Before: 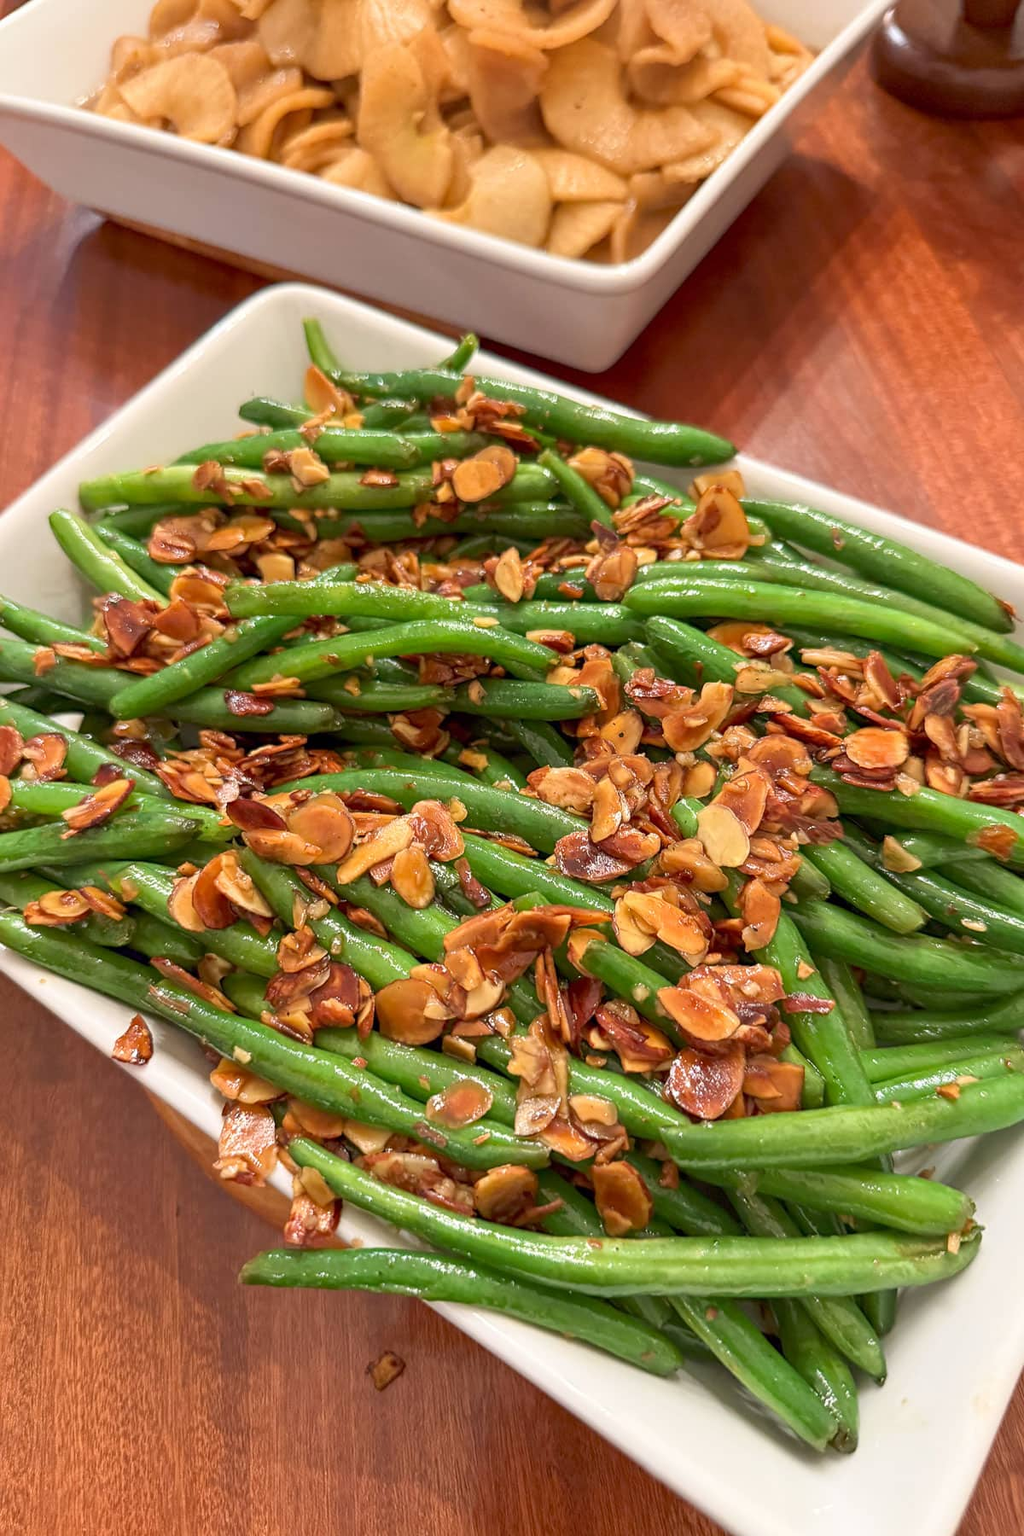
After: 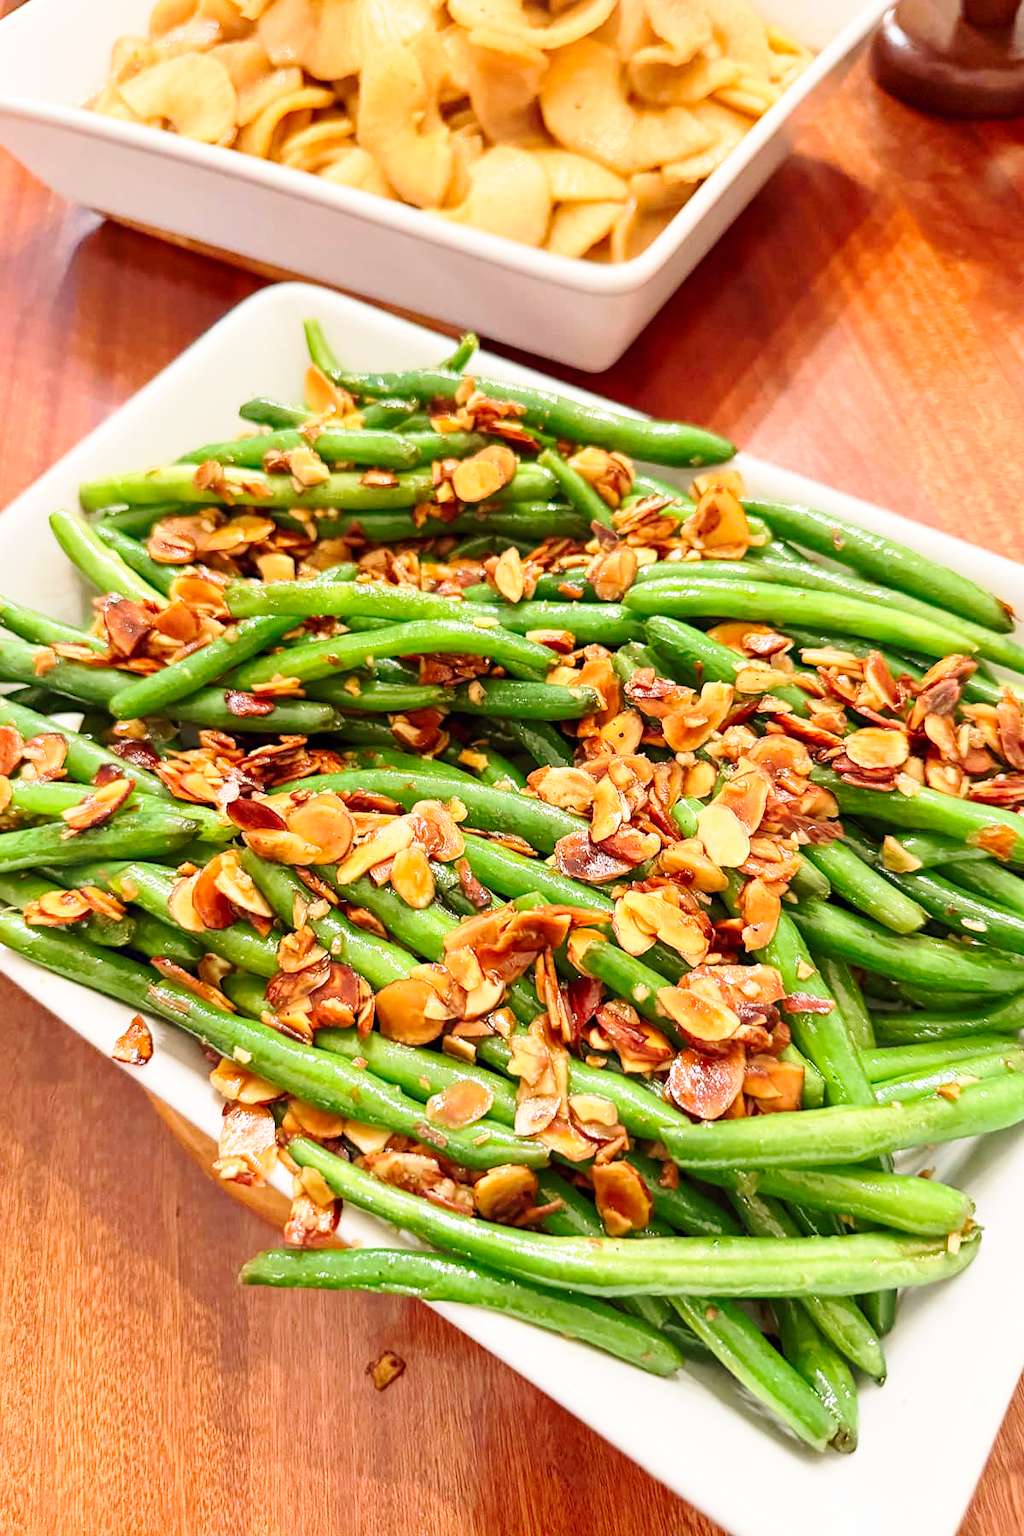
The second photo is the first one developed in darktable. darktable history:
tone curve: curves: ch0 [(0, 0) (0.251, 0.254) (0.689, 0.733) (1, 1)]
base curve: curves: ch0 [(0, 0) (0.028, 0.03) (0.121, 0.232) (0.46, 0.748) (0.859, 0.968) (1, 1)], preserve colors none
